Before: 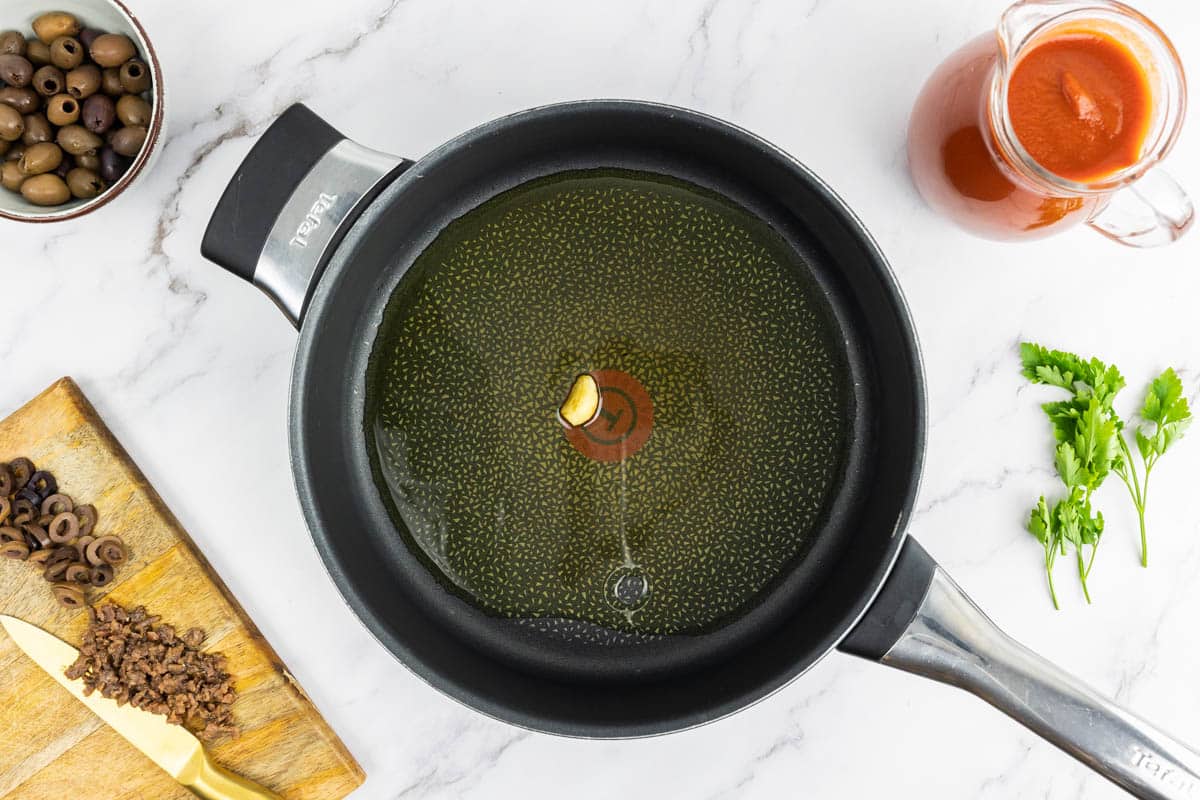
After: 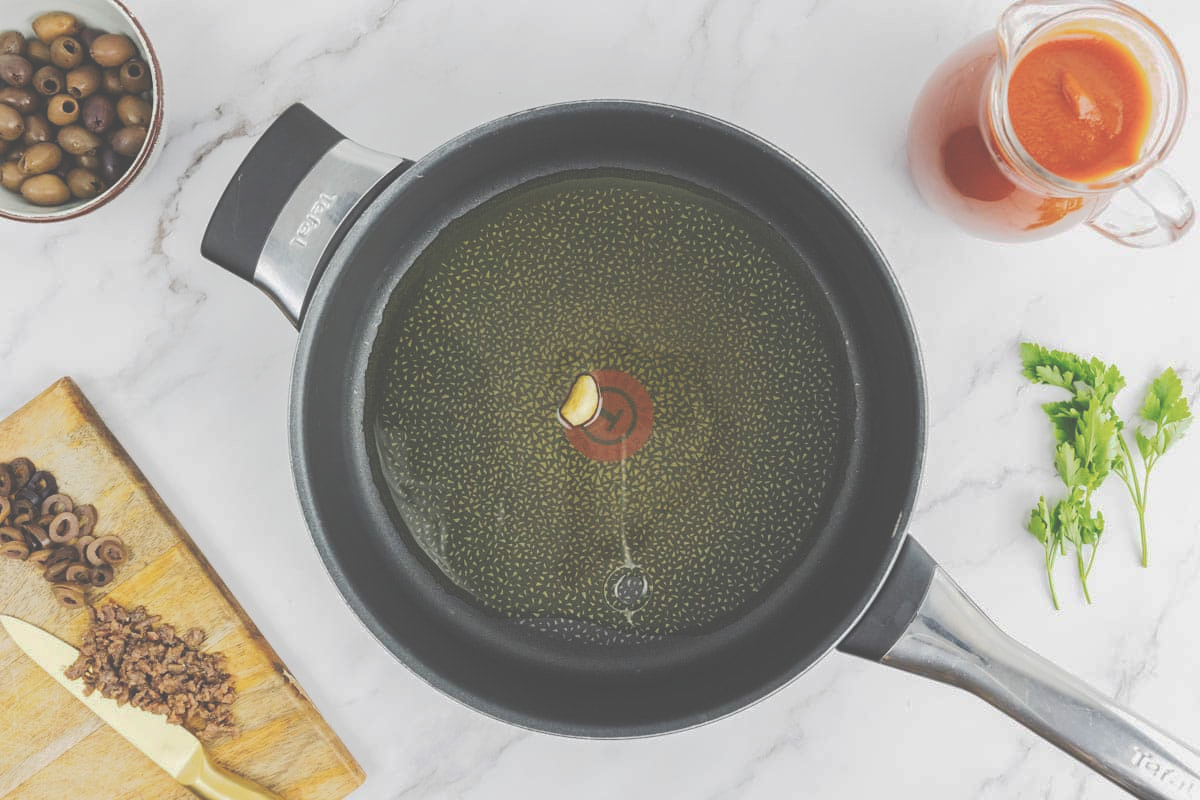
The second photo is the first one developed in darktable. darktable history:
exposure: black level correction -0.025, exposure -0.118 EV, compensate highlight preservation false
tone curve: curves: ch0 [(0, 0) (0.003, 0.217) (0.011, 0.217) (0.025, 0.229) (0.044, 0.243) (0.069, 0.253) (0.1, 0.265) (0.136, 0.281) (0.177, 0.305) (0.224, 0.331) (0.277, 0.369) (0.335, 0.415) (0.399, 0.472) (0.468, 0.543) (0.543, 0.609) (0.623, 0.676) (0.709, 0.734) (0.801, 0.798) (0.898, 0.849) (1, 1)], preserve colors none
tone equalizer: edges refinement/feathering 500, mask exposure compensation -1.57 EV, preserve details no
